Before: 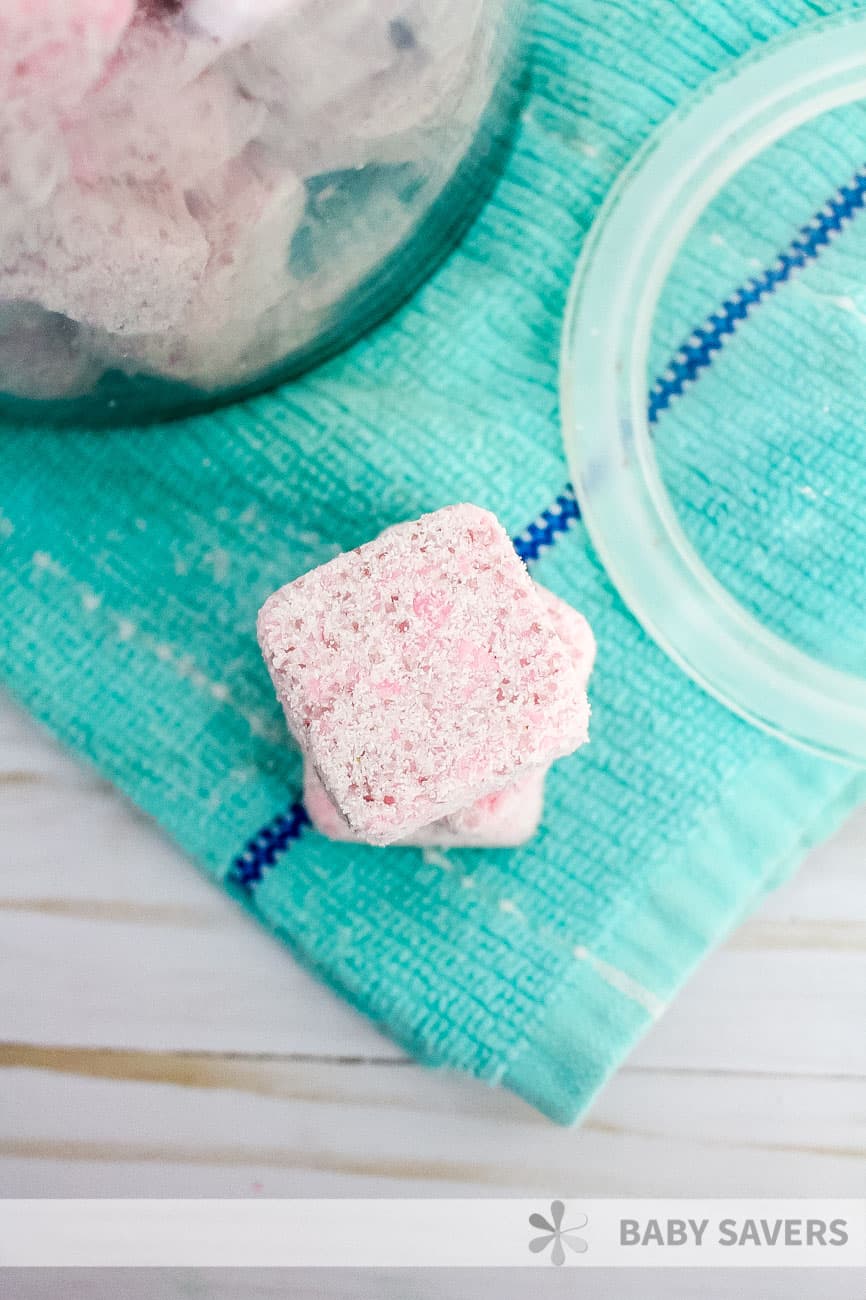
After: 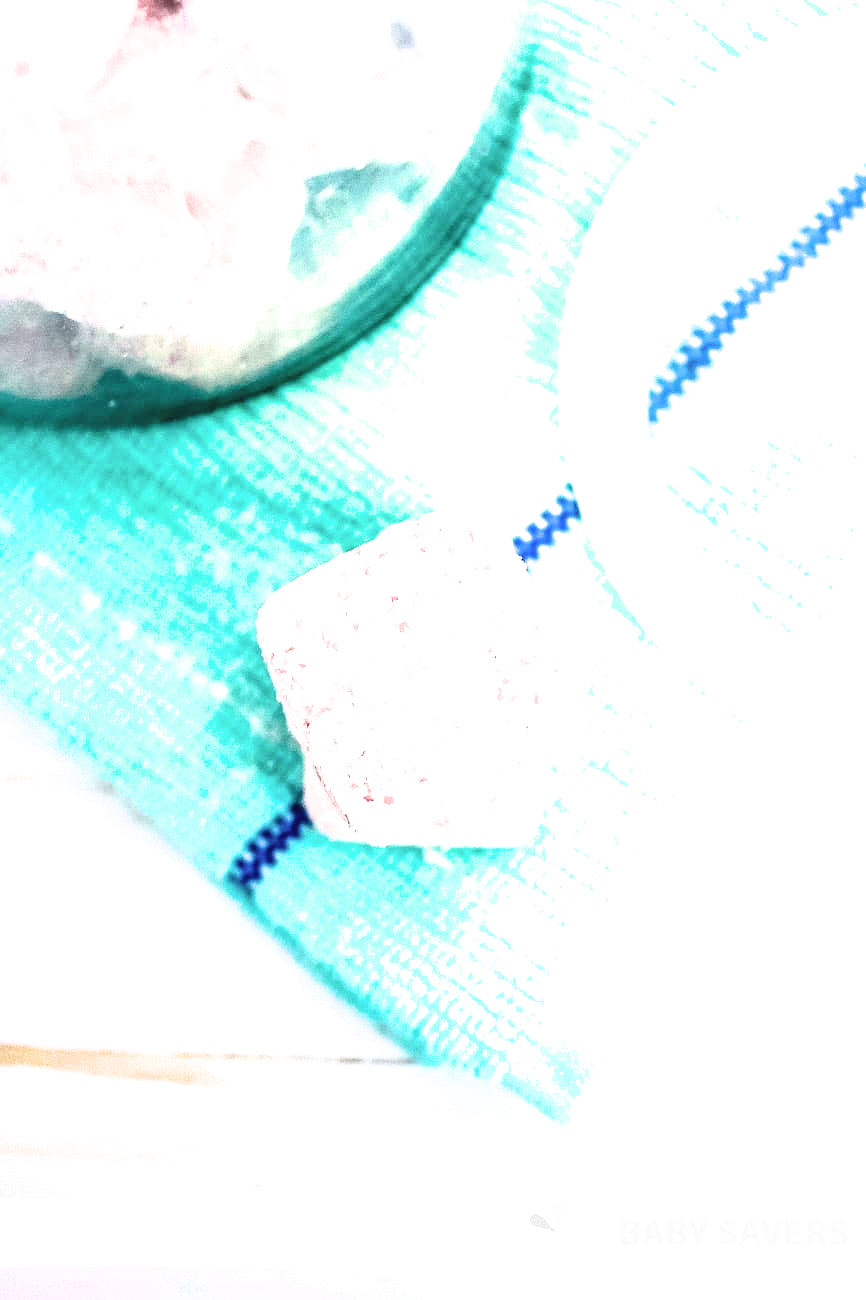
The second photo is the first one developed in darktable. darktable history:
exposure: black level correction -0.002, exposure 1.337 EV, compensate highlight preservation false
filmic rgb: black relative exposure -8.71 EV, white relative exposure 2.66 EV, threshold 2.94 EV, target black luminance 0%, target white luminance 99.965%, hardness 6.26, latitude 75.2%, contrast 1.322, highlights saturation mix -6.13%, color science v6 (2022), enable highlight reconstruction true
